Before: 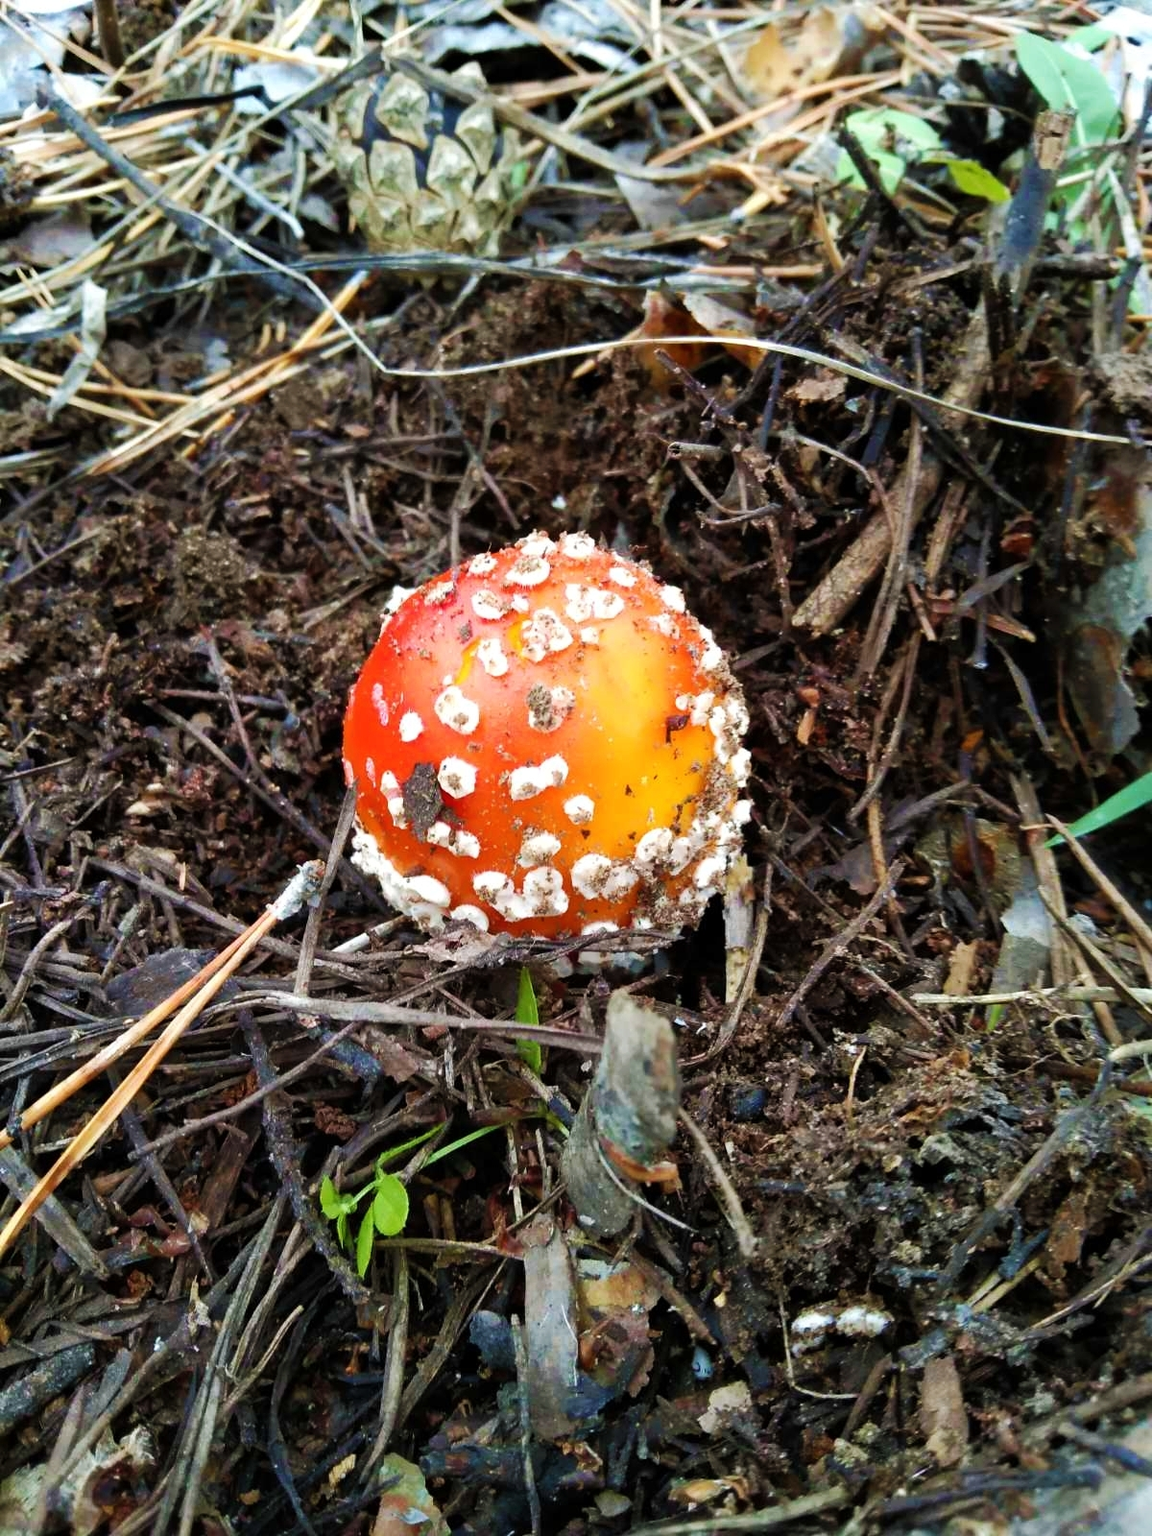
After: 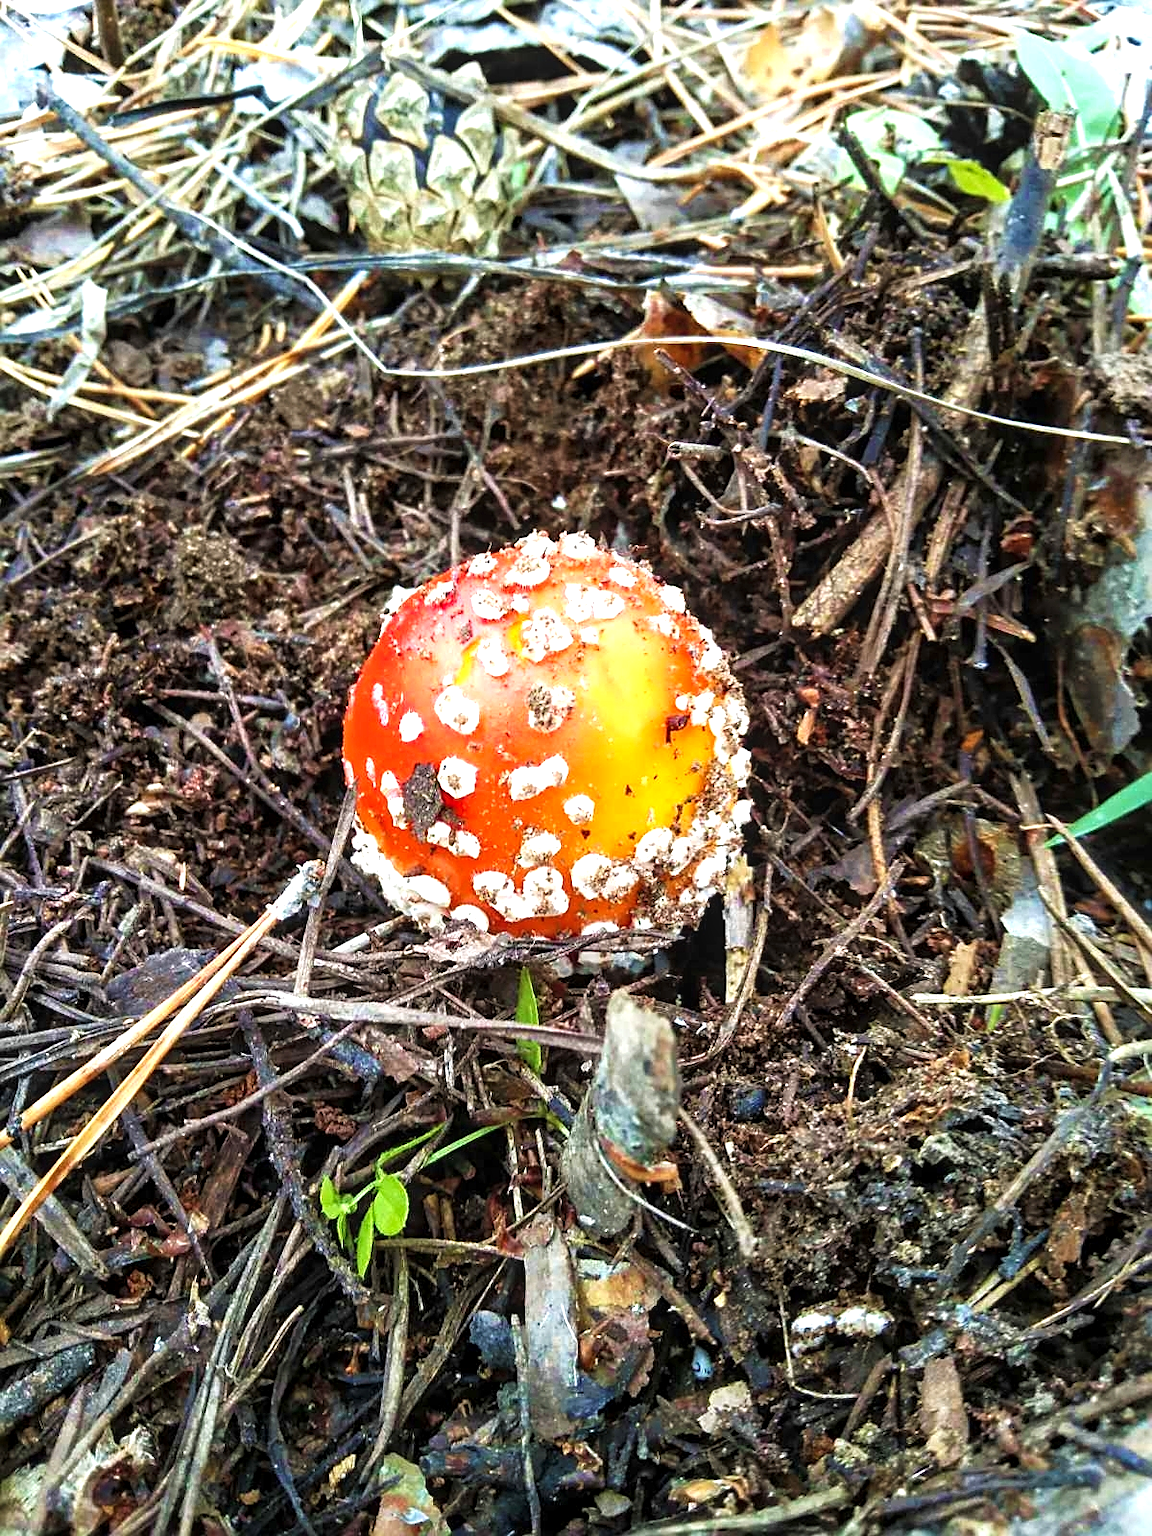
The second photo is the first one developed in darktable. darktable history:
local contrast: on, module defaults
exposure: exposure 0.785 EV, compensate highlight preservation false
sharpen: on, module defaults
